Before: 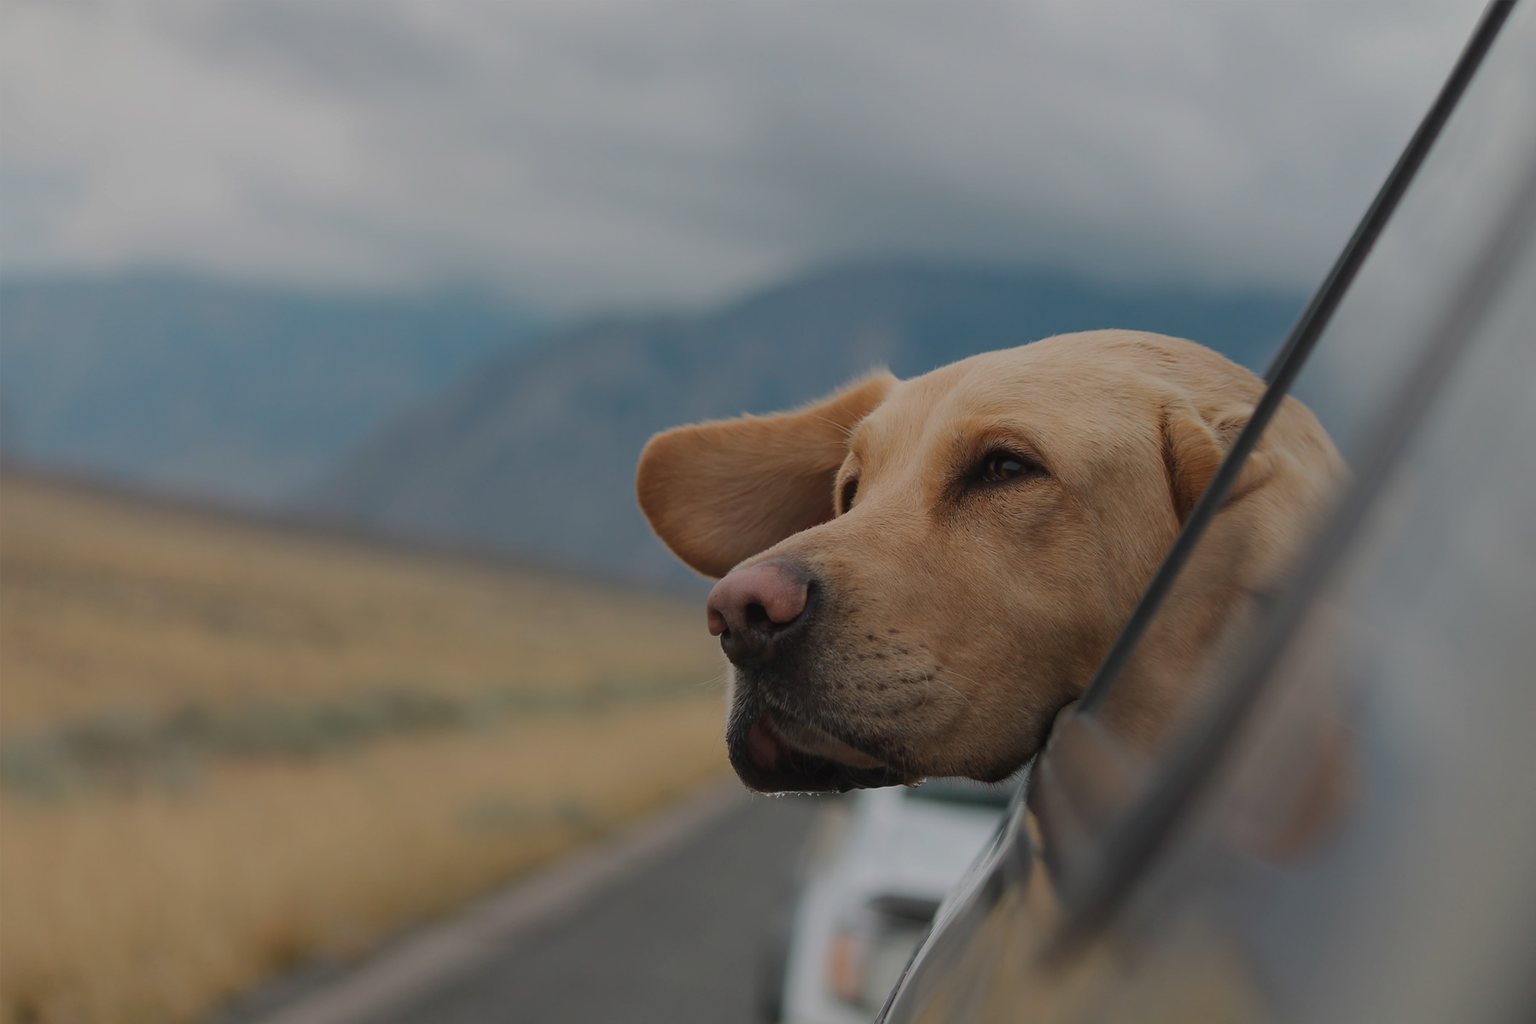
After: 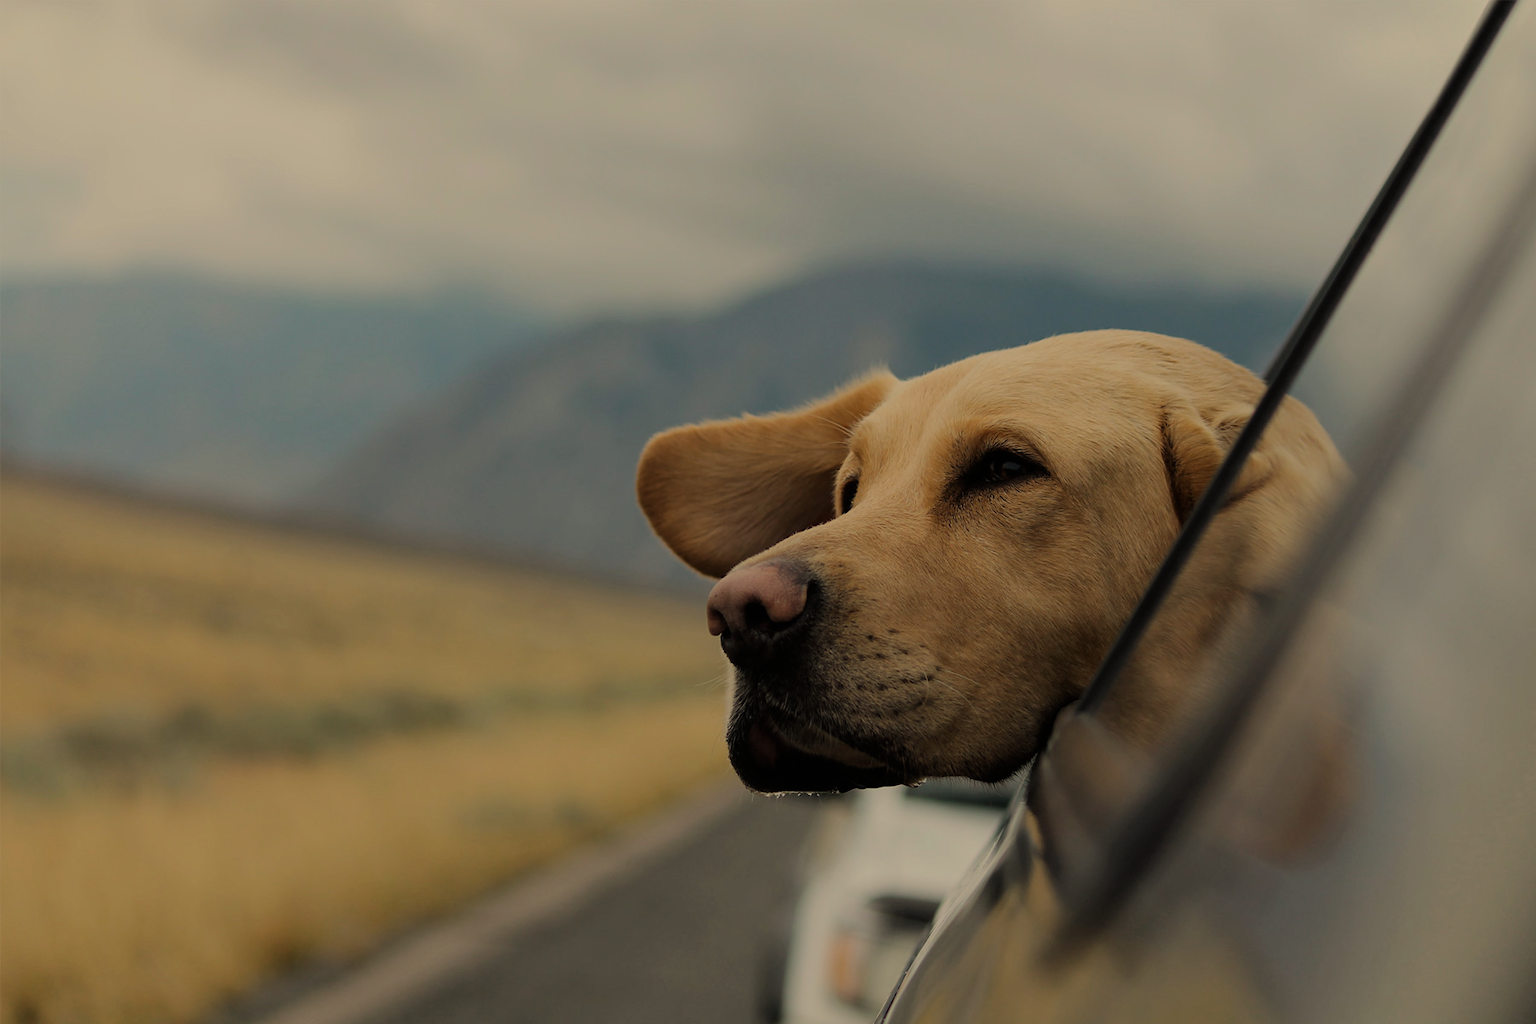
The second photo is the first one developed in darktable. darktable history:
exposure: compensate highlight preservation false
color correction: highlights a* 2.72, highlights b* 22.8
filmic rgb: black relative exposure -7.65 EV, white relative exposure 4.56 EV, hardness 3.61, contrast 1.25
